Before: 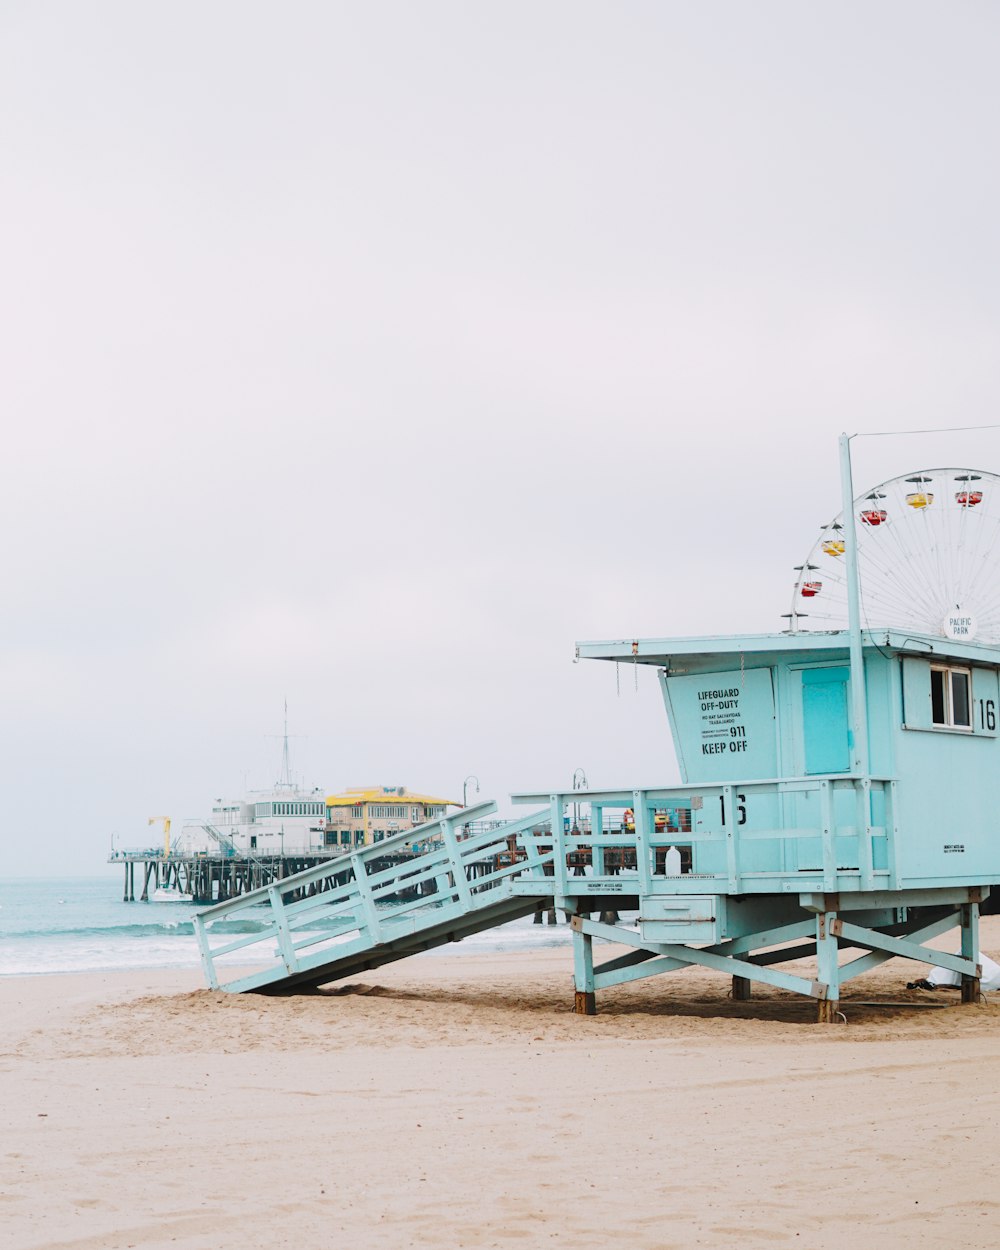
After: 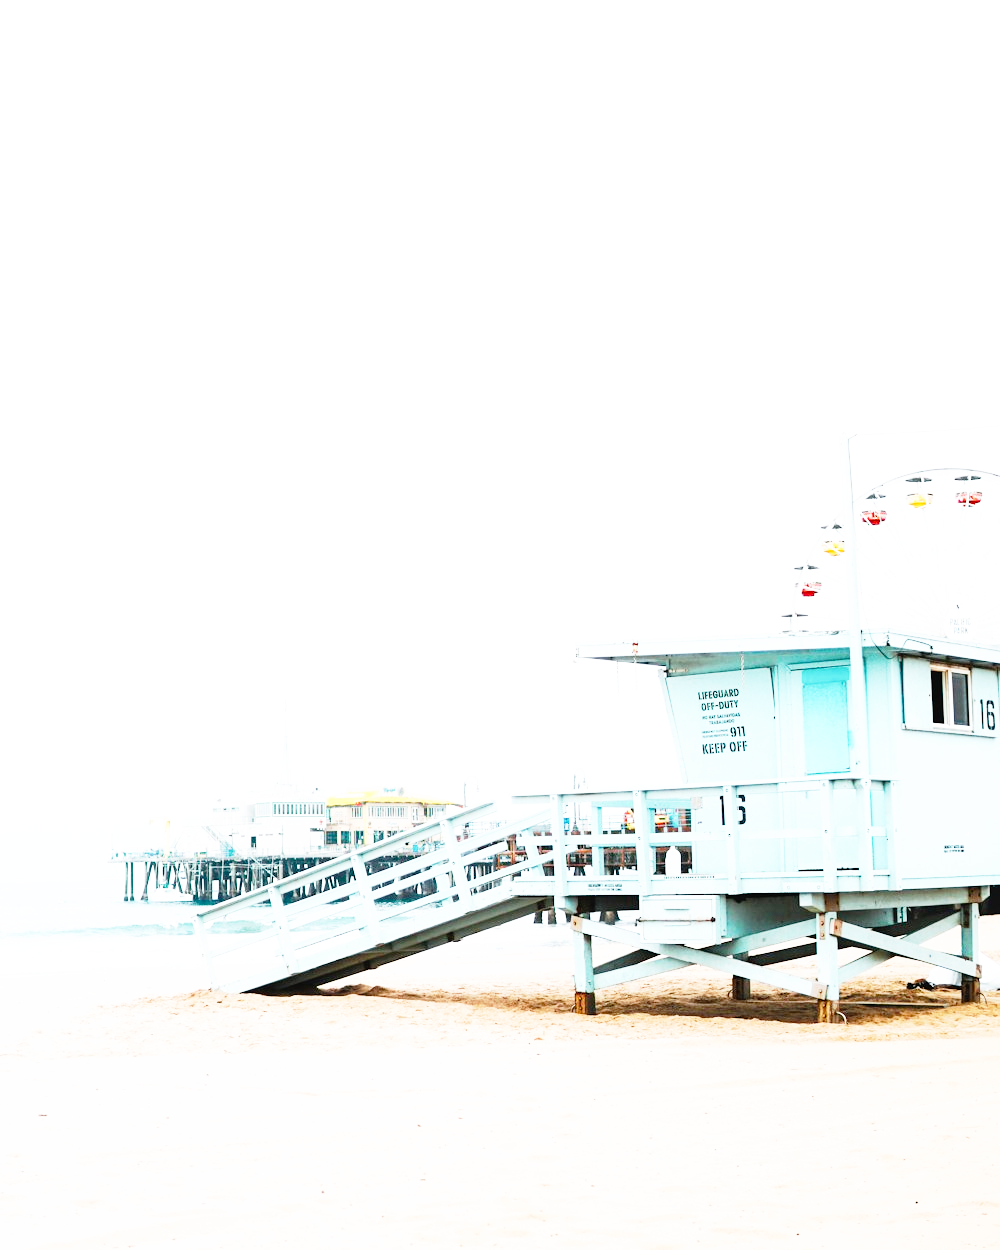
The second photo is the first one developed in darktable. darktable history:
base curve: curves: ch0 [(0, 0) (0.012, 0.01) (0.073, 0.168) (0.31, 0.711) (0.645, 0.957) (1, 1)], preserve colors none
exposure: black level correction 0.001, exposure 0.5 EV, compensate exposure bias true, compensate highlight preservation false
color contrast: green-magenta contrast 0.96
